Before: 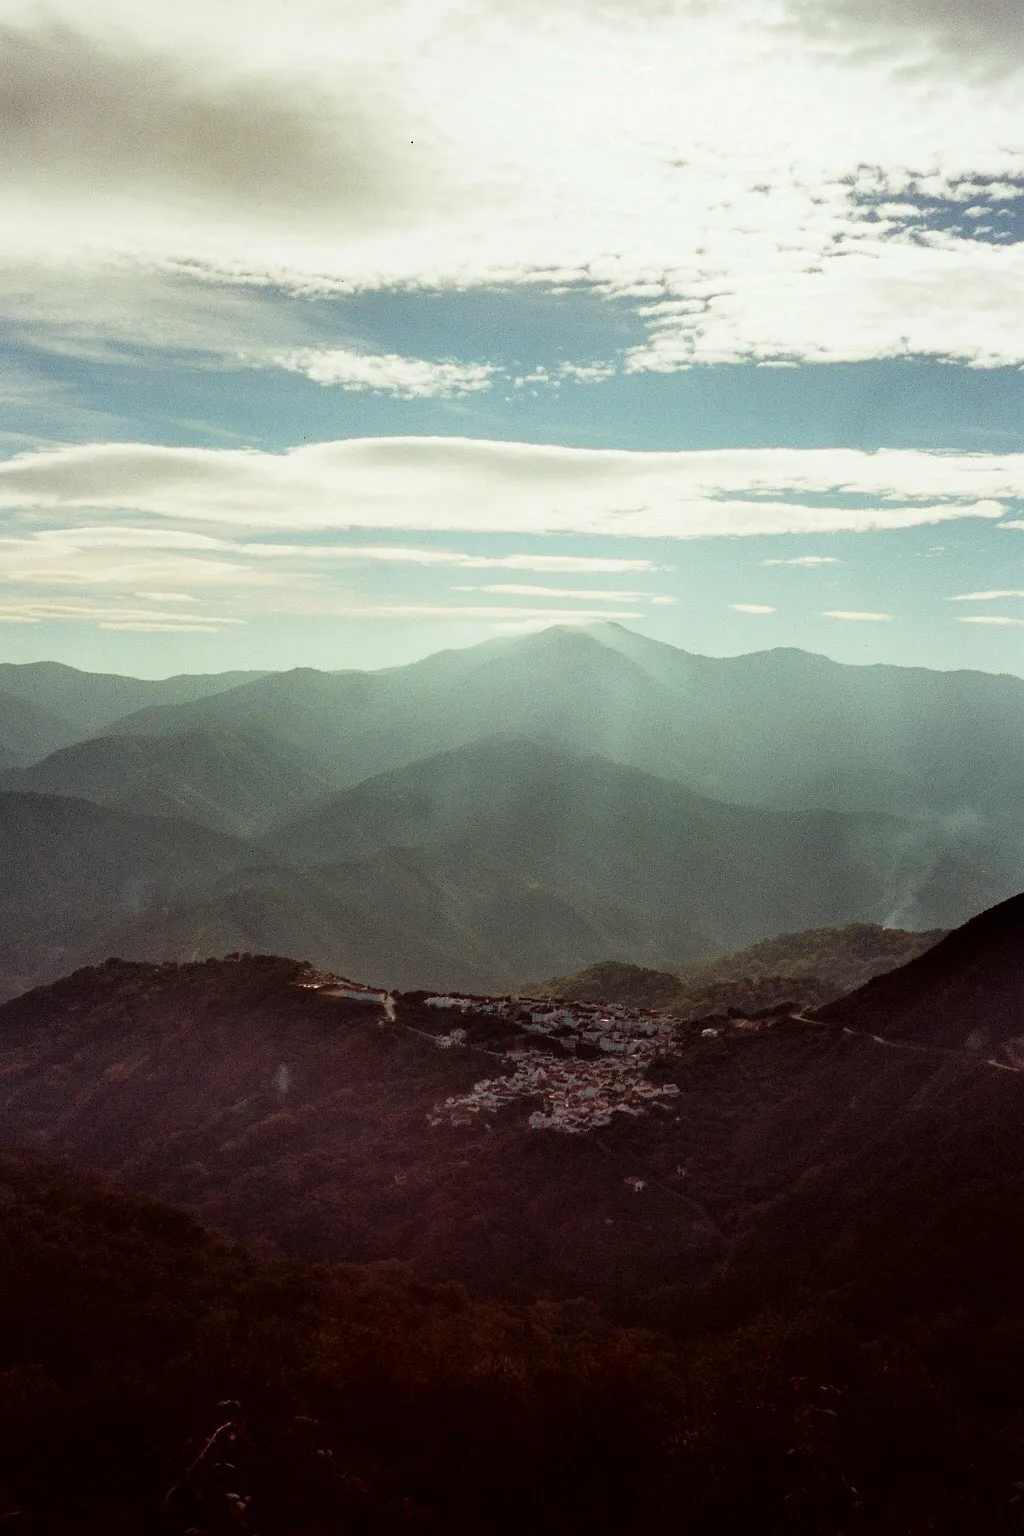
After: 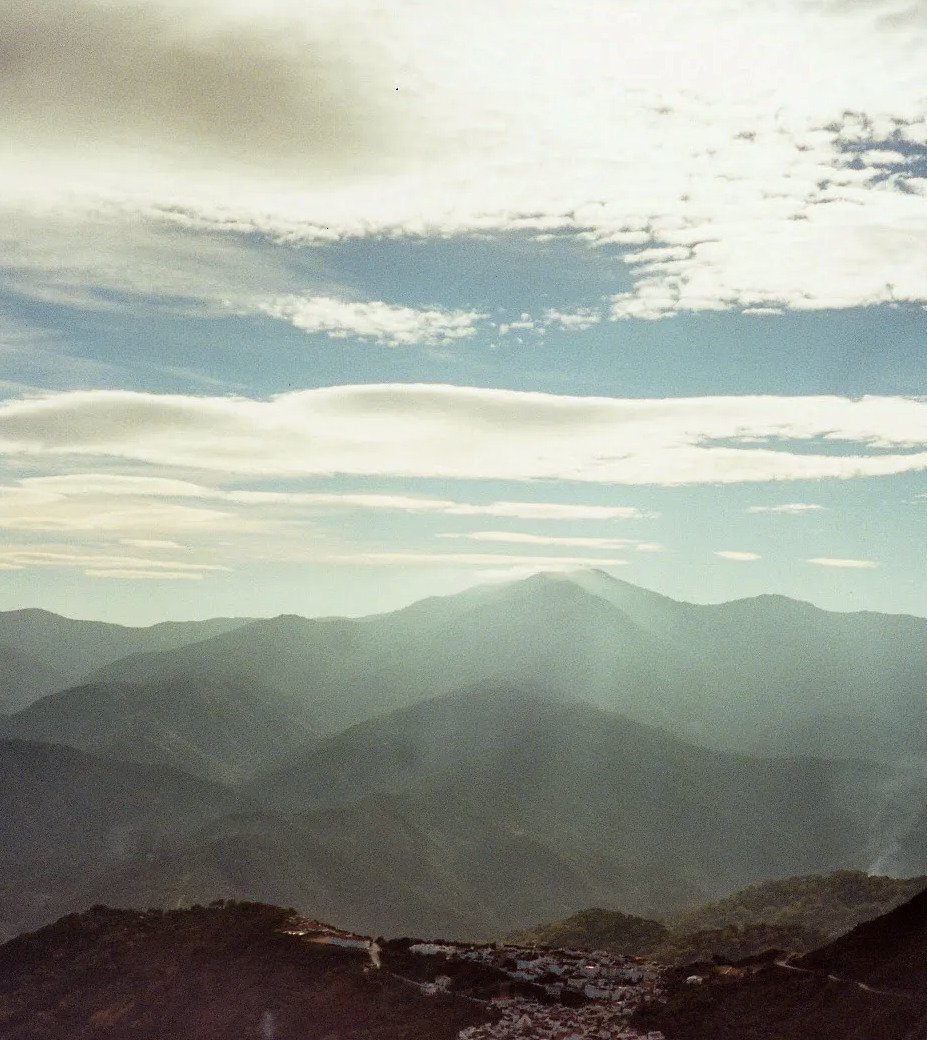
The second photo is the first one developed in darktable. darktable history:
color contrast: green-magenta contrast 0.8, blue-yellow contrast 1.1, unbound 0
crop: left 1.509%, top 3.452%, right 7.696%, bottom 28.452%
